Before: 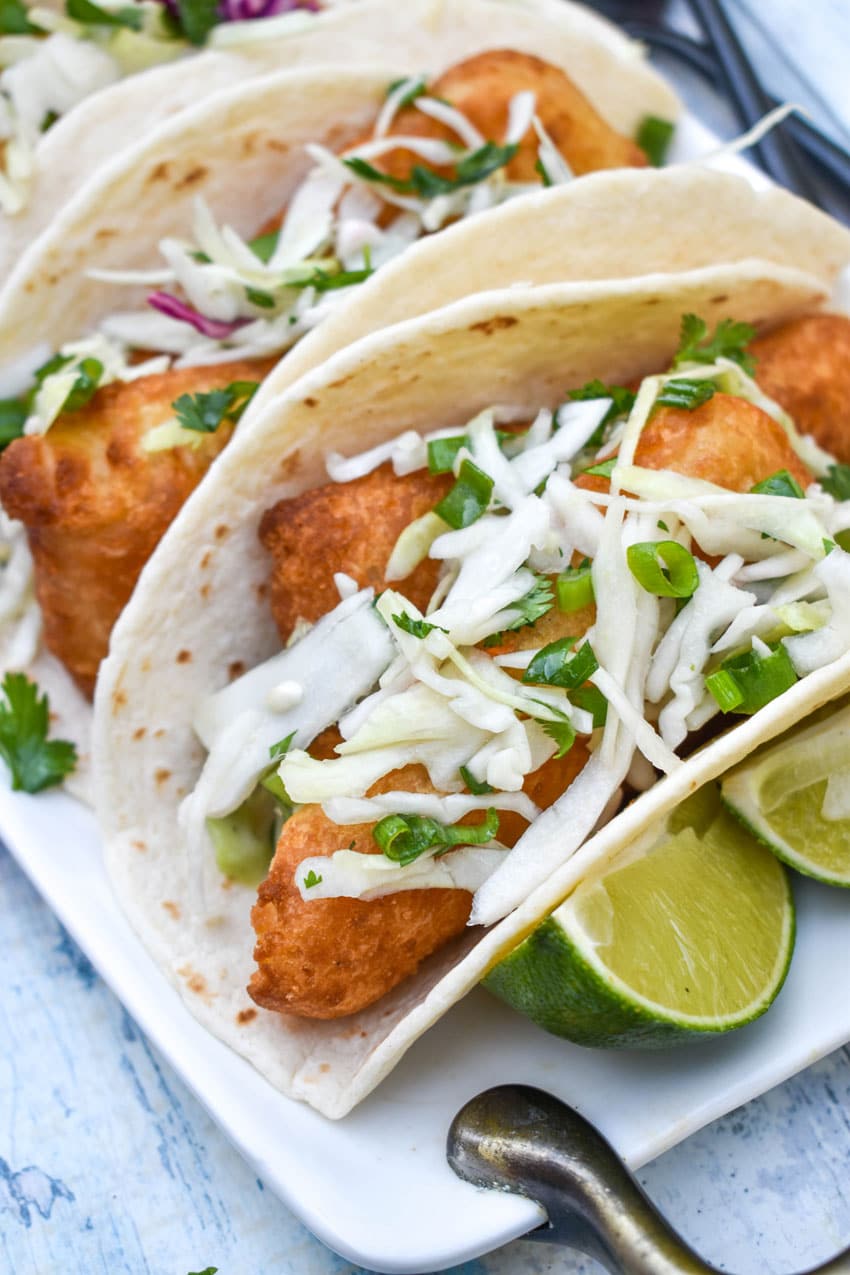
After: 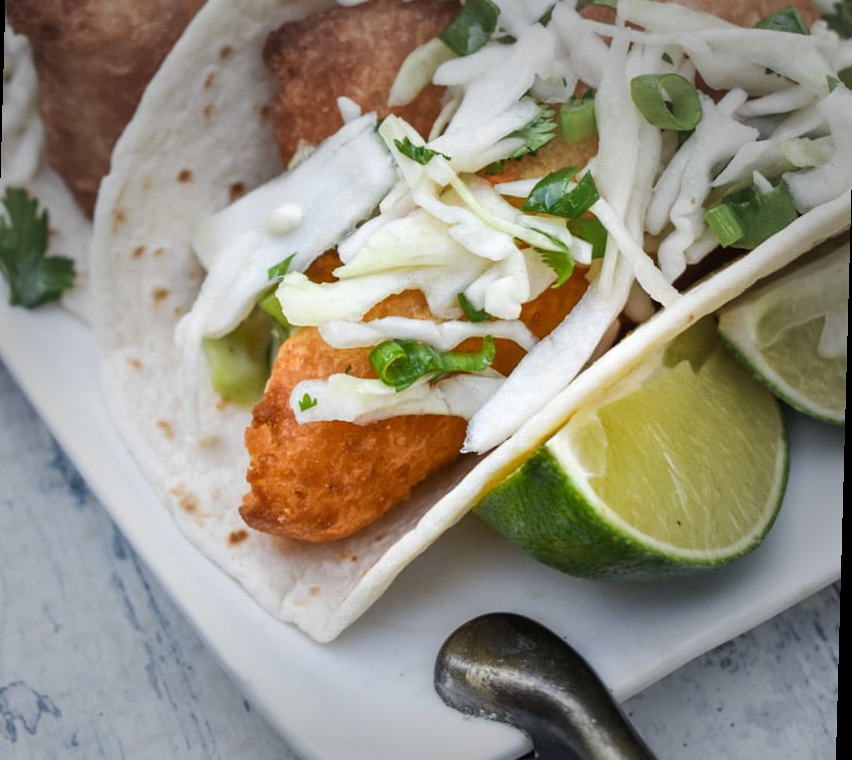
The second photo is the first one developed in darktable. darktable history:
crop and rotate: top 36.435%
vignetting: fall-off start 48.41%, automatic ratio true, width/height ratio 1.29, unbound false
rotate and perspective: rotation 1.57°, crop left 0.018, crop right 0.982, crop top 0.039, crop bottom 0.961
